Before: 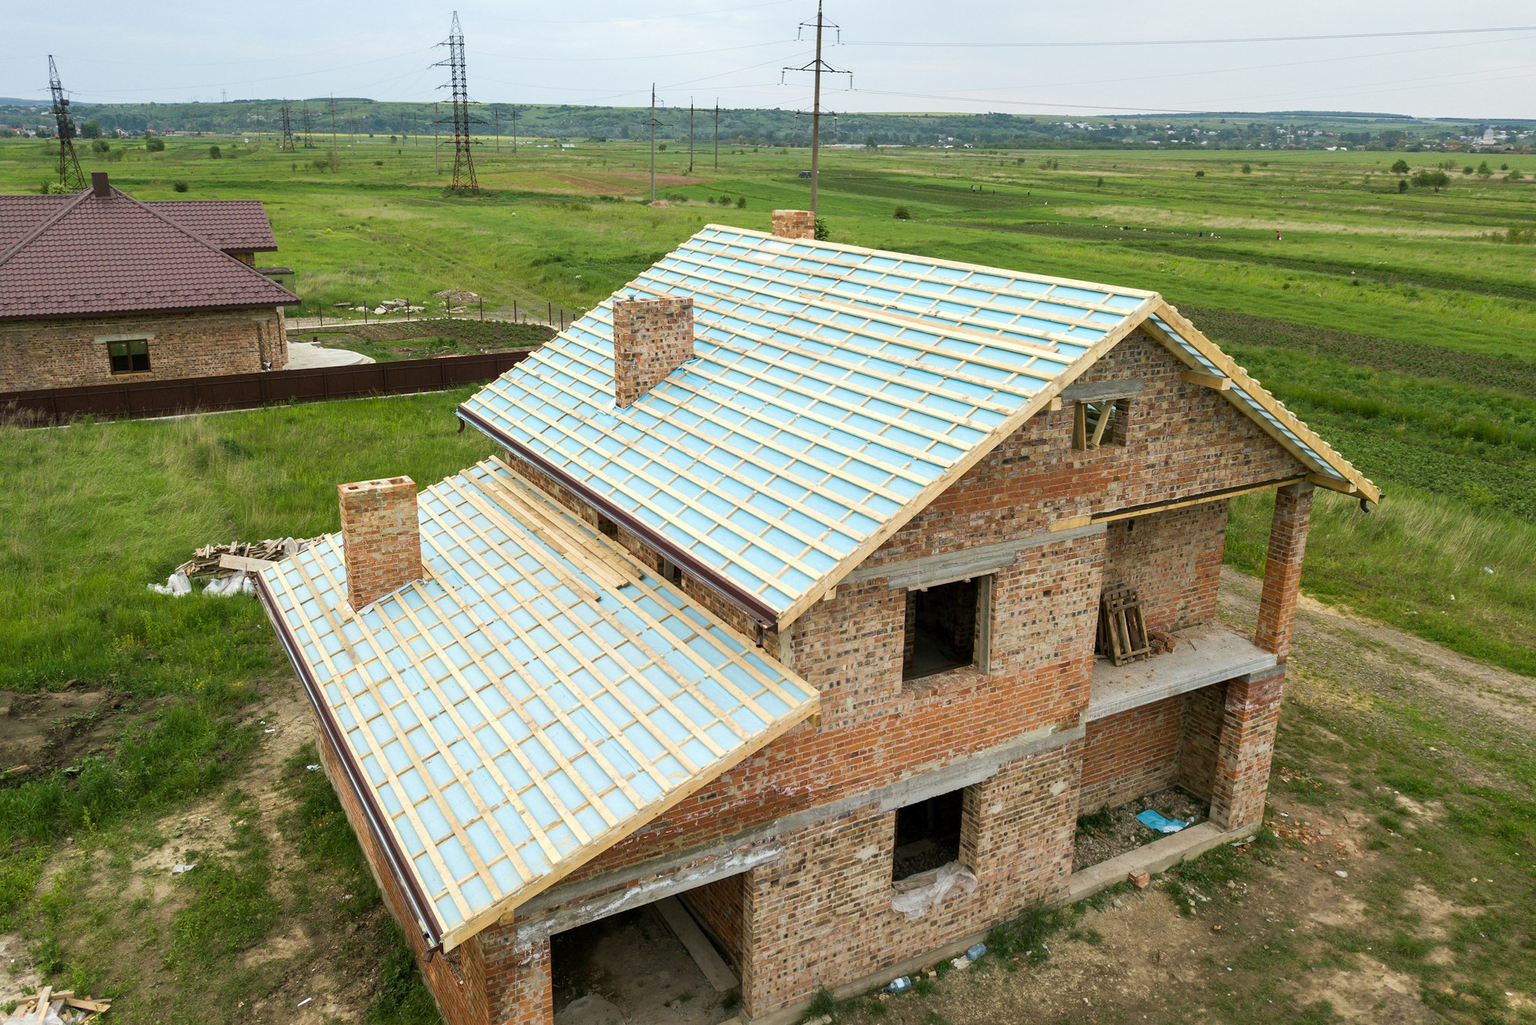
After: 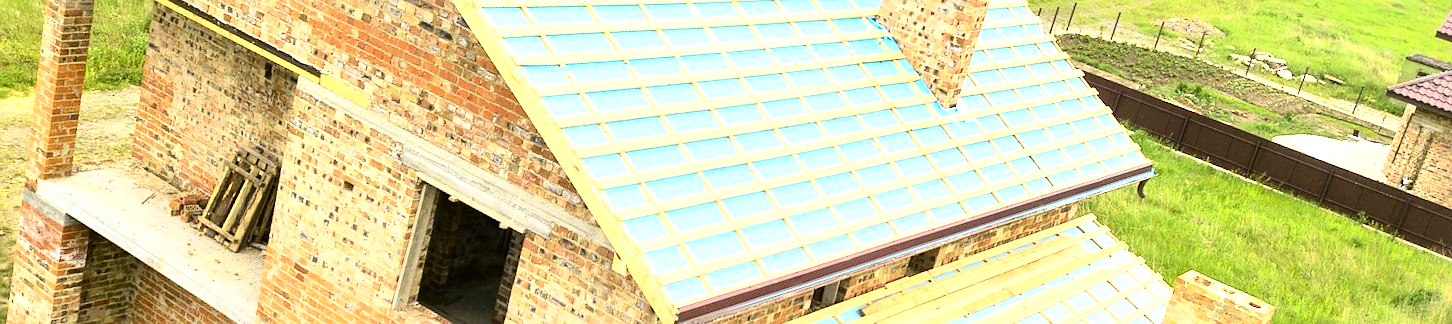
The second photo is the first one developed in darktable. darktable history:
crop and rotate: angle 16.12°, top 30.835%, bottom 35.653%
sharpen: radius 1, threshold 1
local contrast: mode bilateral grid, contrast 25, coarseness 47, detail 151%, midtone range 0.2
tone curve: curves: ch0 [(0, 0.029) (0.071, 0.087) (0.223, 0.265) (0.447, 0.605) (0.654, 0.823) (0.861, 0.943) (1, 0.981)]; ch1 [(0, 0) (0.353, 0.344) (0.447, 0.449) (0.502, 0.501) (0.547, 0.54) (0.57, 0.582) (0.608, 0.608) (0.618, 0.631) (0.657, 0.699) (1, 1)]; ch2 [(0, 0) (0.34, 0.314) (0.456, 0.456) (0.5, 0.503) (0.528, 0.54) (0.557, 0.577) (0.589, 0.626) (1, 1)], color space Lab, independent channels, preserve colors none
exposure: black level correction 0, exposure 1.2 EV, compensate exposure bias true, compensate highlight preservation false
